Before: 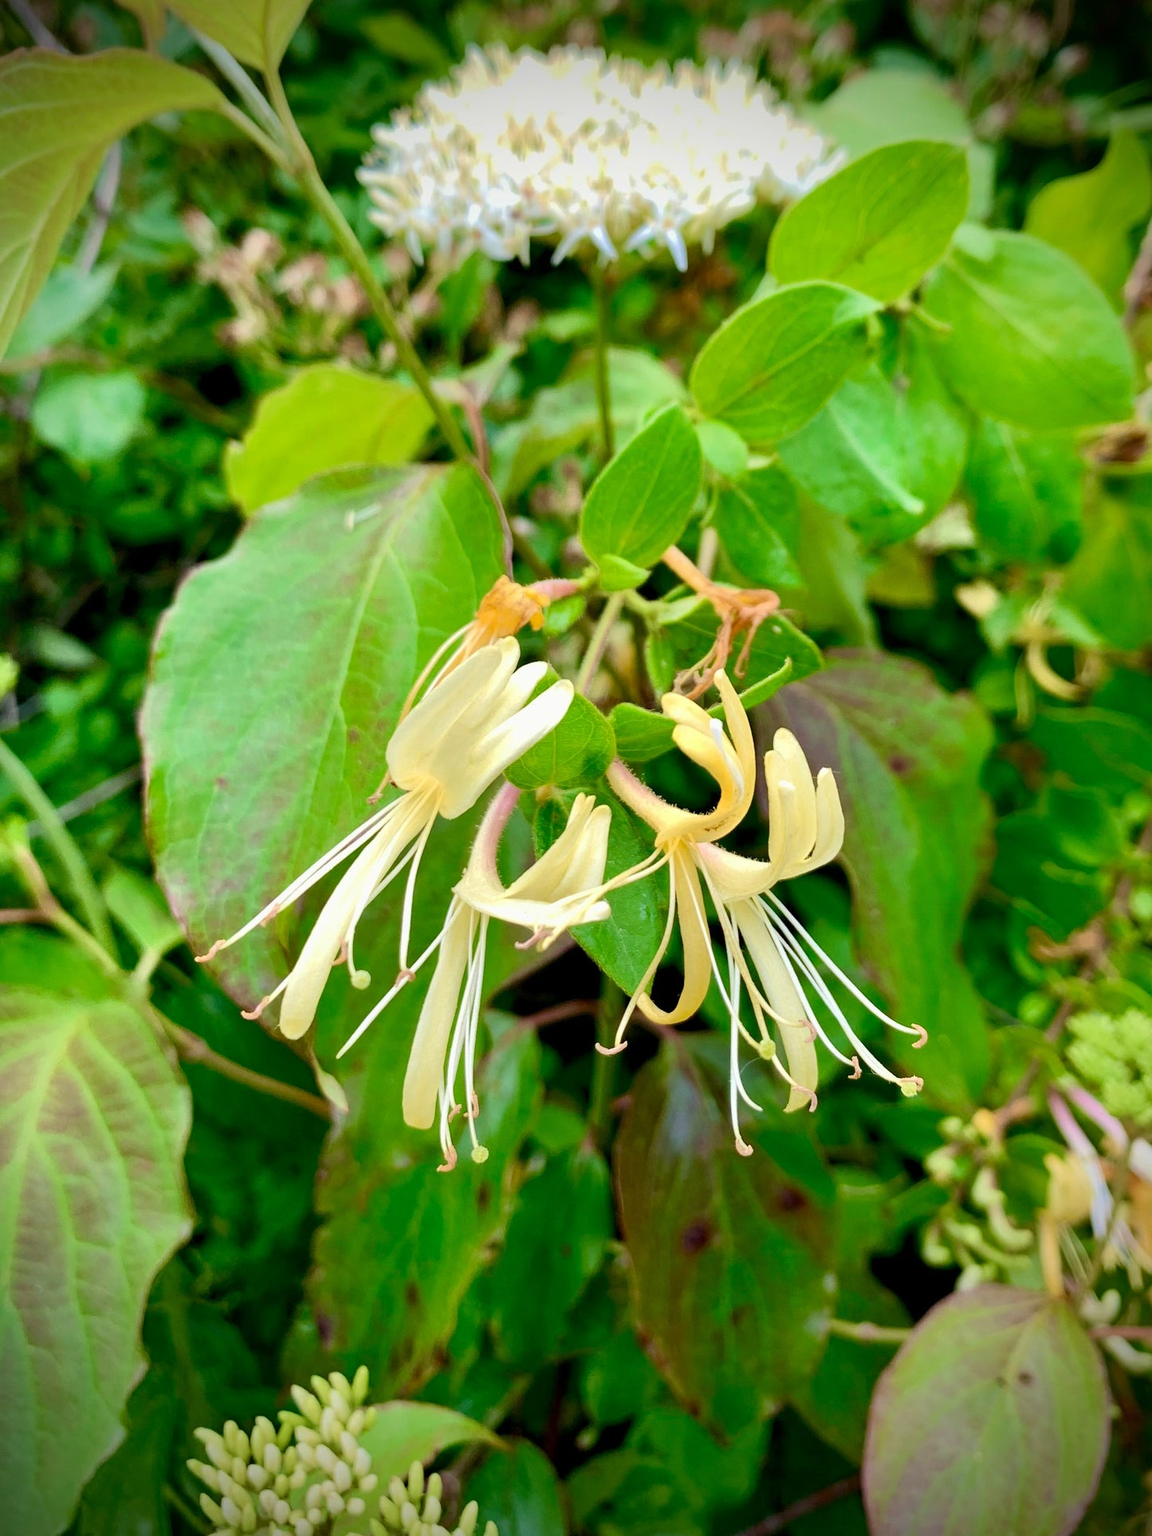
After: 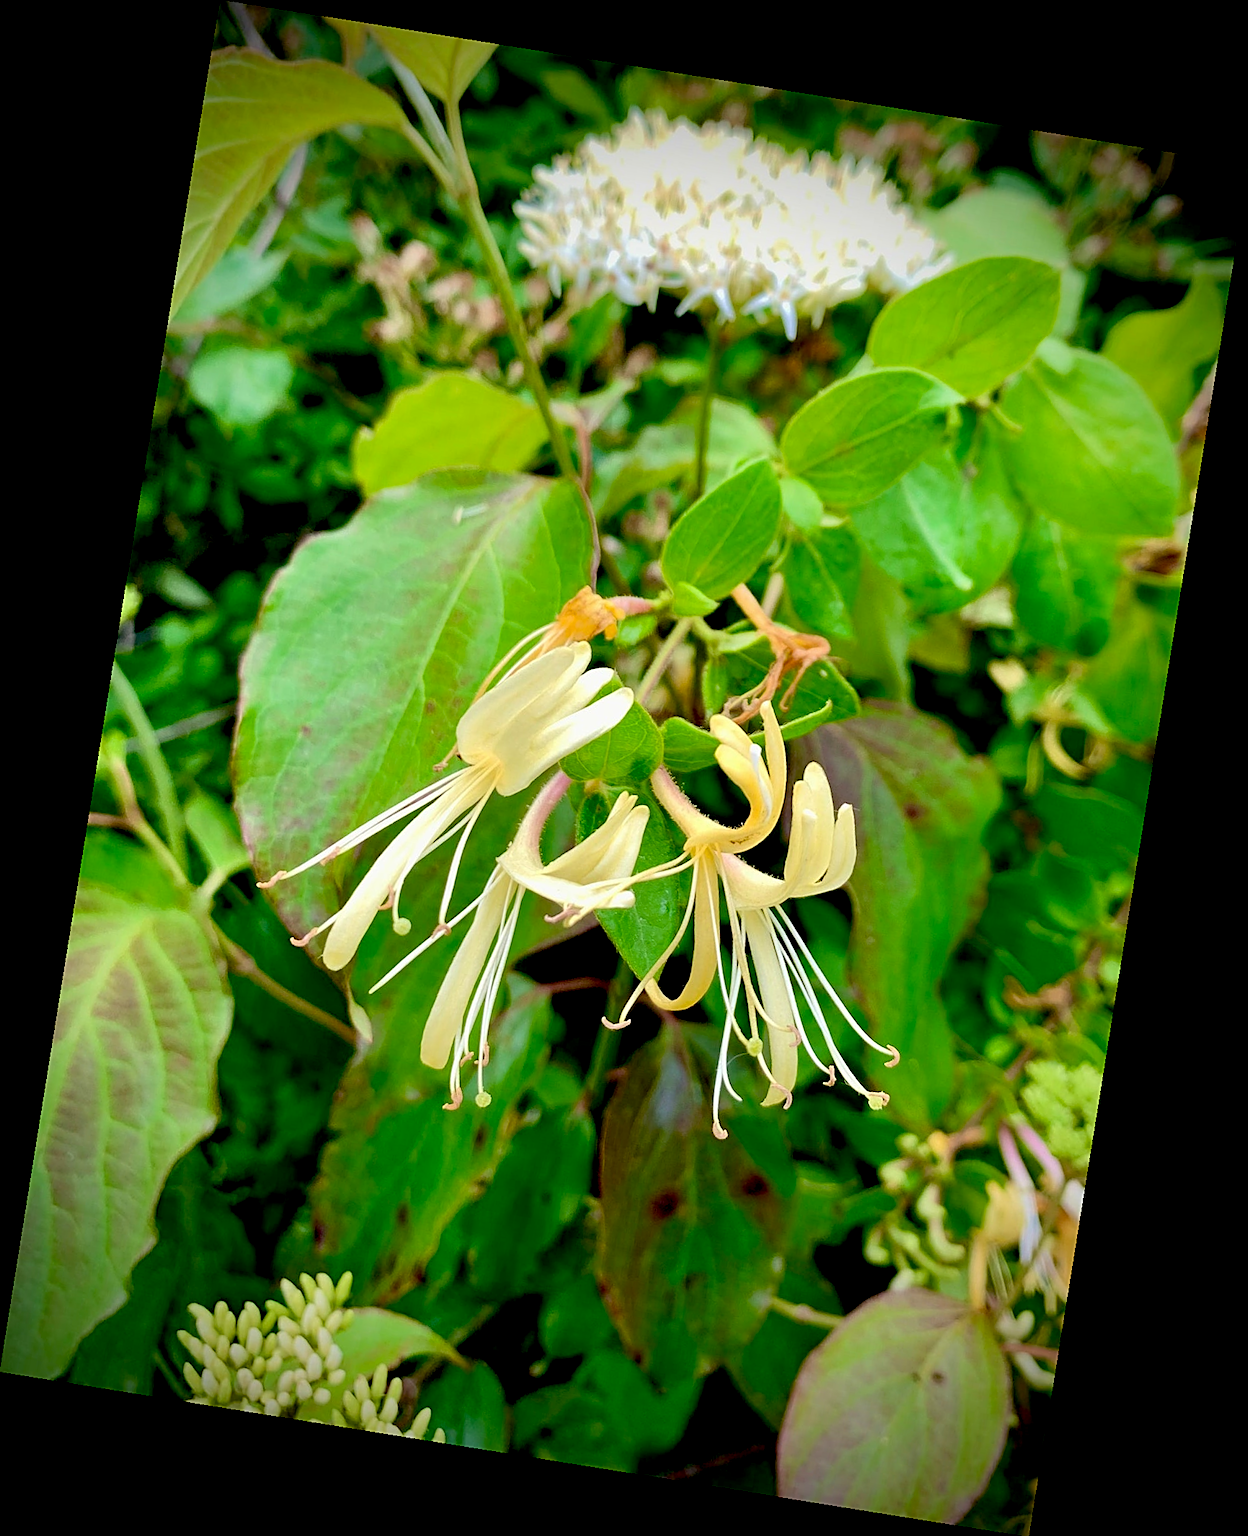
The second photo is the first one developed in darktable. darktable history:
exposure: black level correction 0.016, exposure -0.009 EV, compensate highlight preservation false
sharpen: on, module defaults
rotate and perspective: rotation 9.12°, automatic cropping off
